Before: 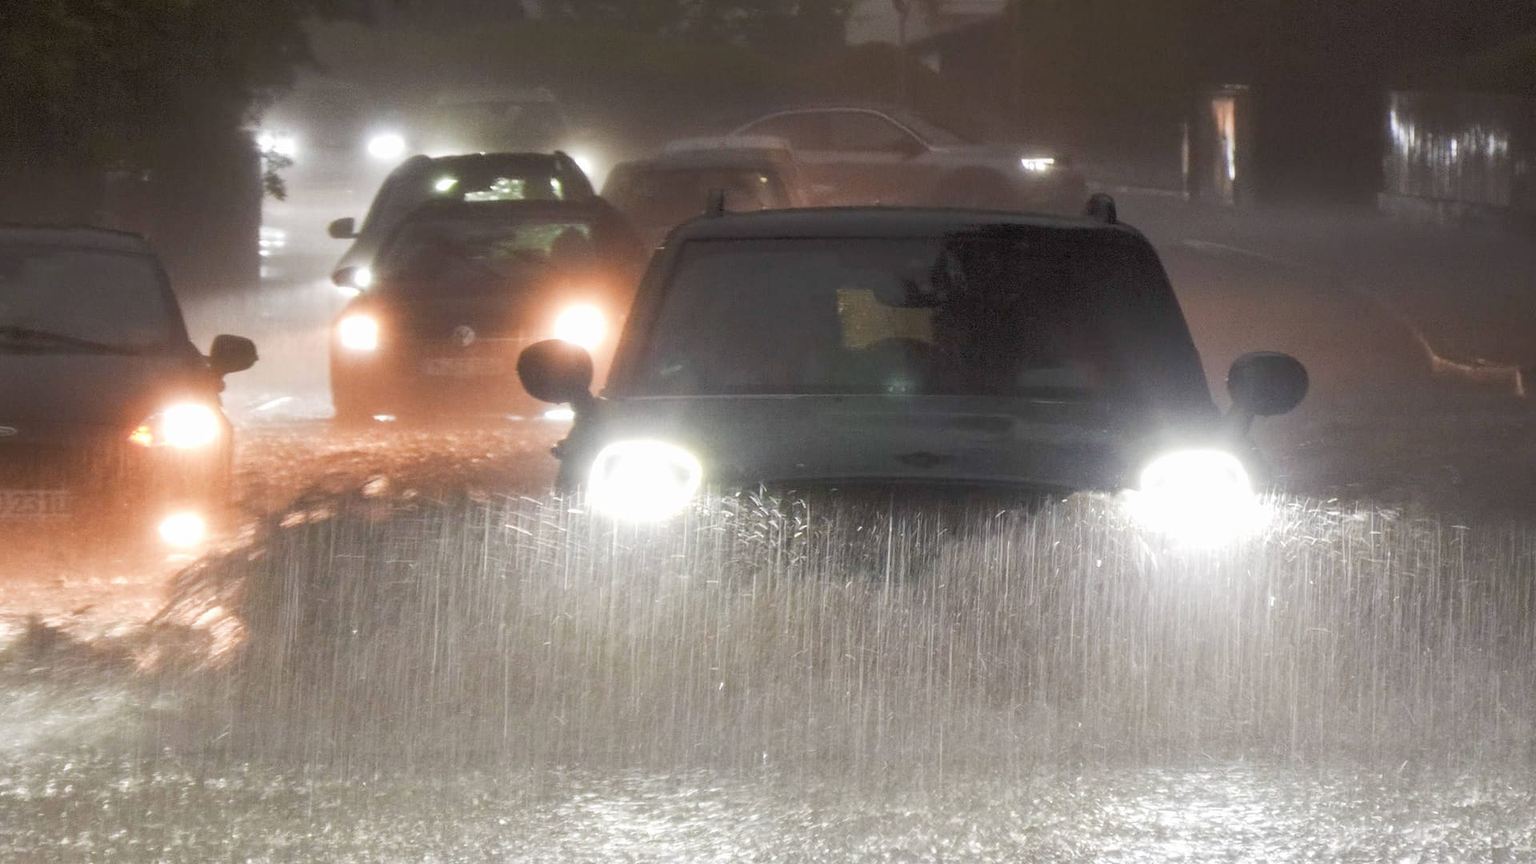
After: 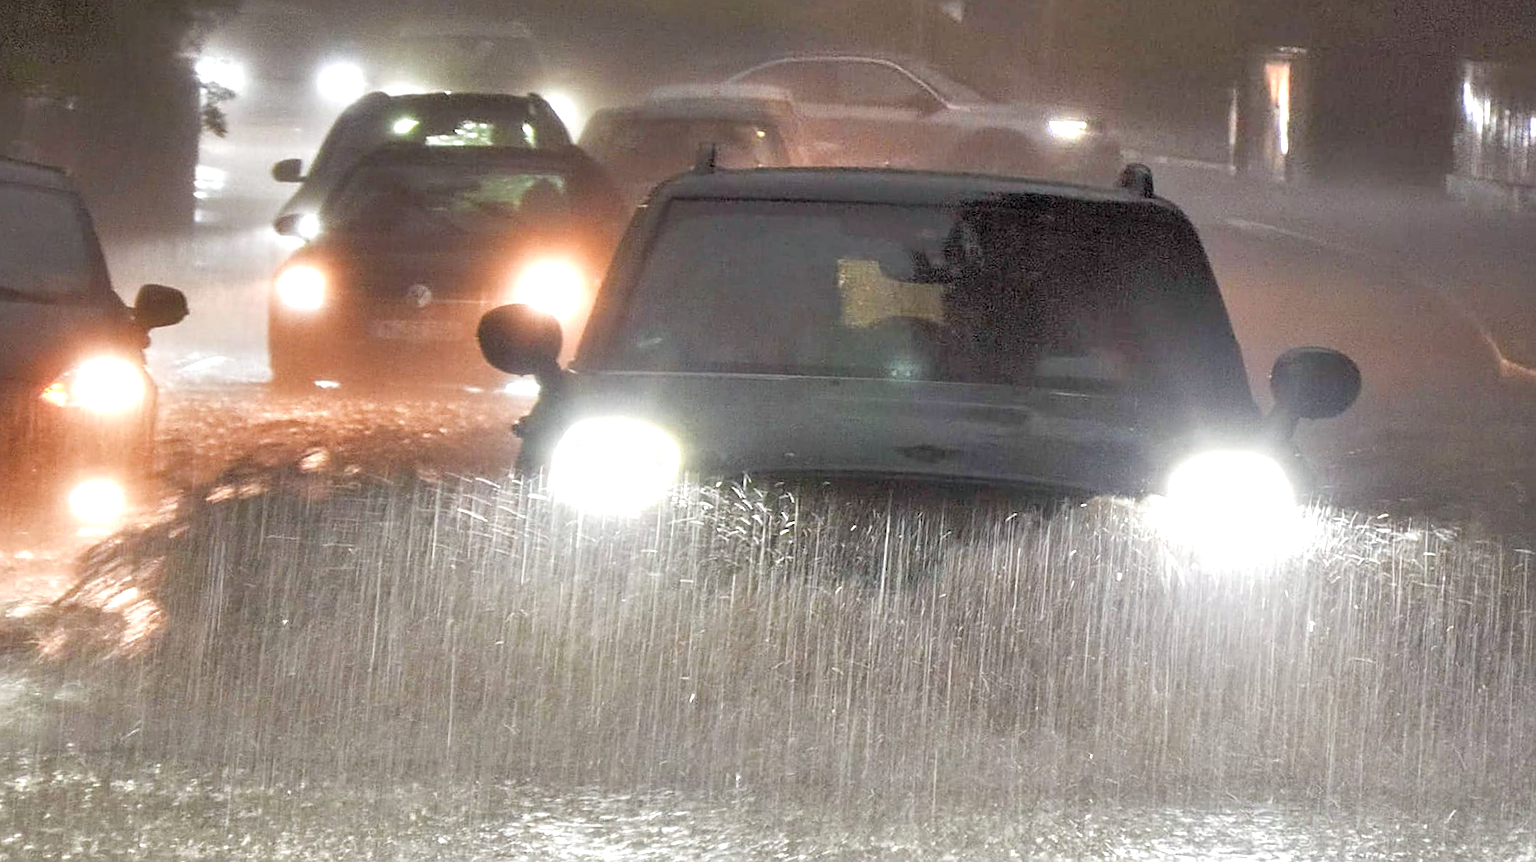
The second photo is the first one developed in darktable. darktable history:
crop and rotate: angle -2.15°, left 3.139%, top 4.103%, right 1.506%, bottom 0.738%
exposure: exposure -0.04 EV, compensate highlight preservation false
contrast equalizer: y [[0.6 ×6], [0.55 ×6], [0 ×6], [0 ×6], [0 ×6]]
sharpen: on, module defaults
tone equalizer: -7 EV 0.15 EV, -6 EV 0.594 EV, -5 EV 1.17 EV, -4 EV 1.36 EV, -3 EV 1.18 EV, -2 EV 0.6 EV, -1 EV 0.163 EV, smoothing diameter 24.83%, edges refinement/feathering 13.89, preserve details guided filter
